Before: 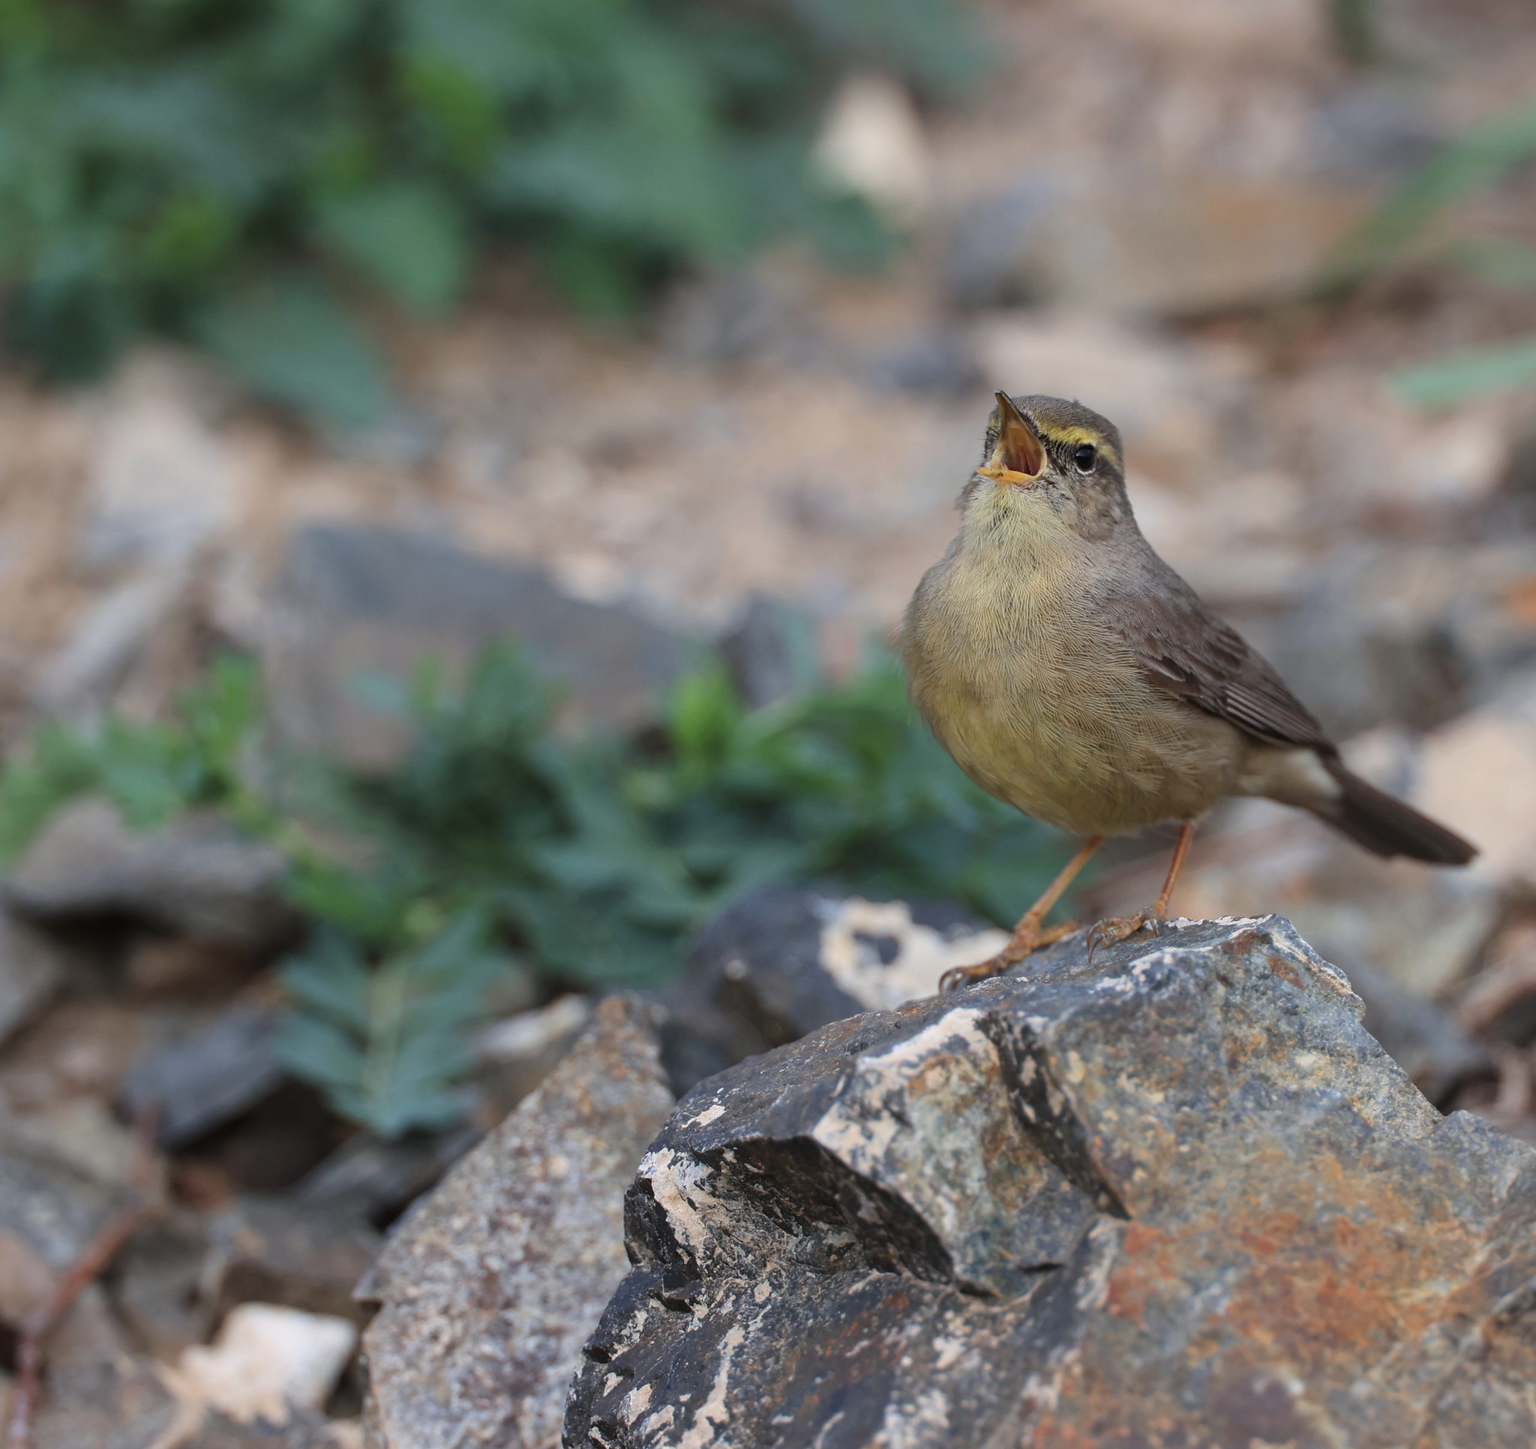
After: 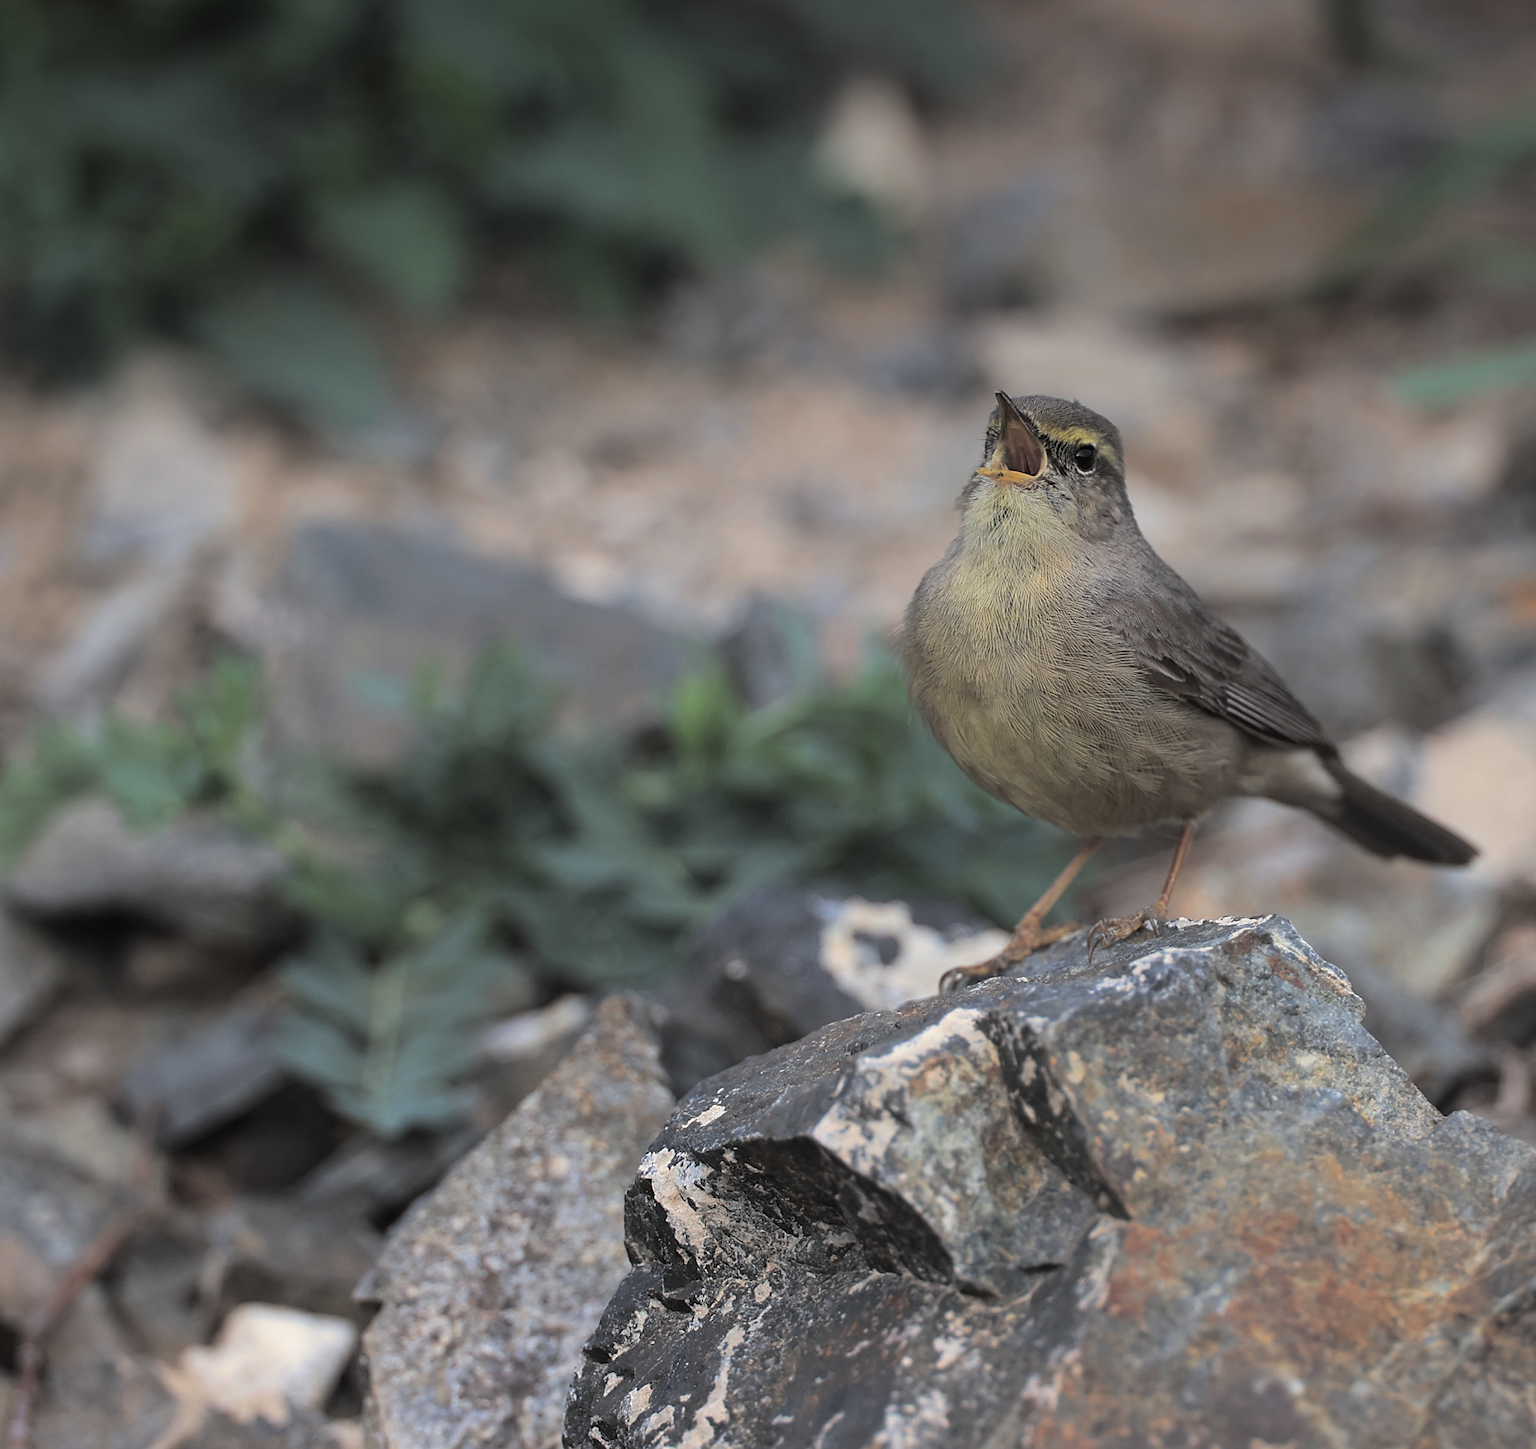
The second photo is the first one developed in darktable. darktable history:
sharpen: on, module defaults
vignetting: fall-off start 97.52%, fall-off radius 100%, brightness -0.574, saturation 0, center (-0.027, 0.404), width/height ratio 1.368, unbound false
split-toning: shadows › hue 43.2°, shadows › saturation 0, highlights › hue 50.4°, highlights › saturation 1
